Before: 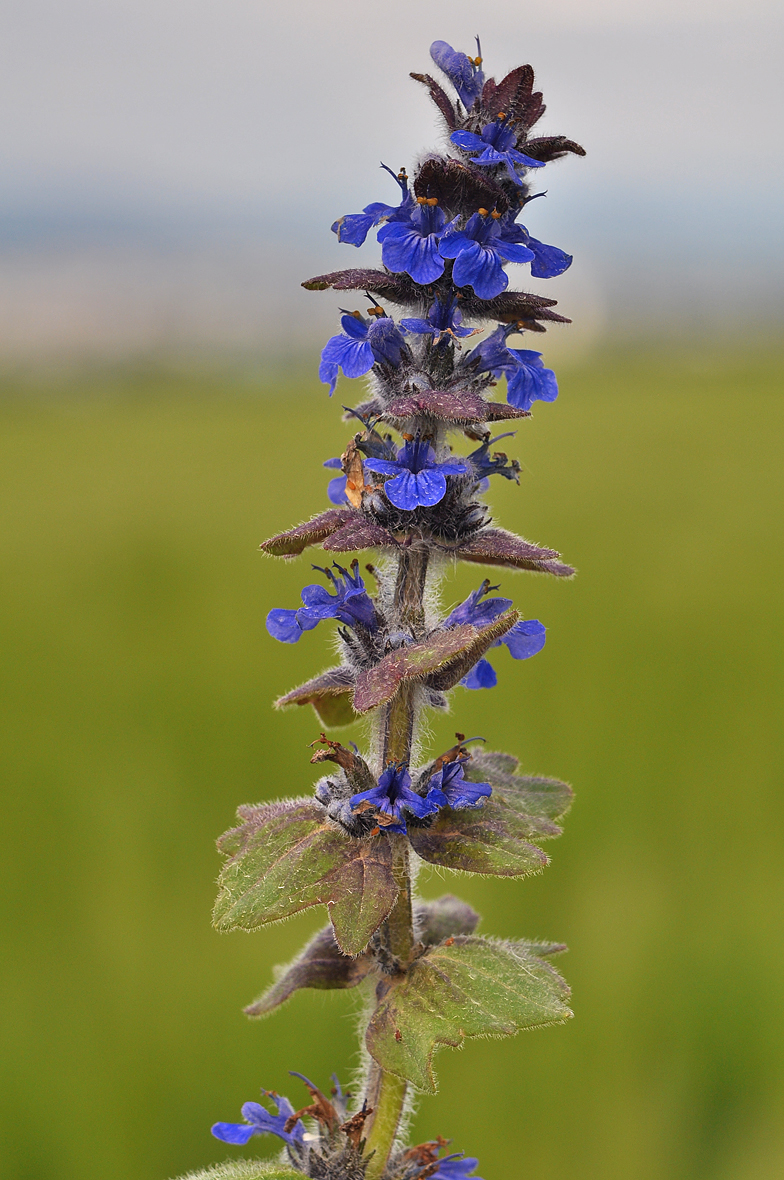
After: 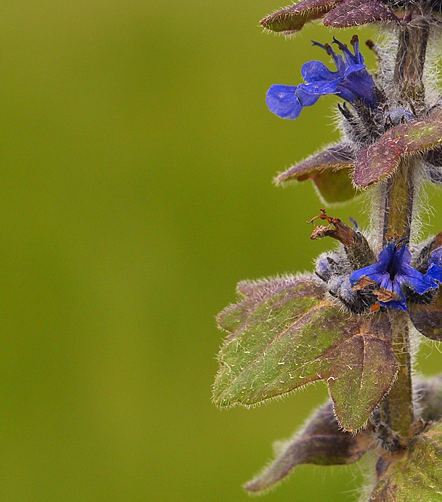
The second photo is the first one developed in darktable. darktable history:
contrast brightness saturation: saturation 0.1
crop: top 44.483%, right 43.593%, bottom 12.892%
